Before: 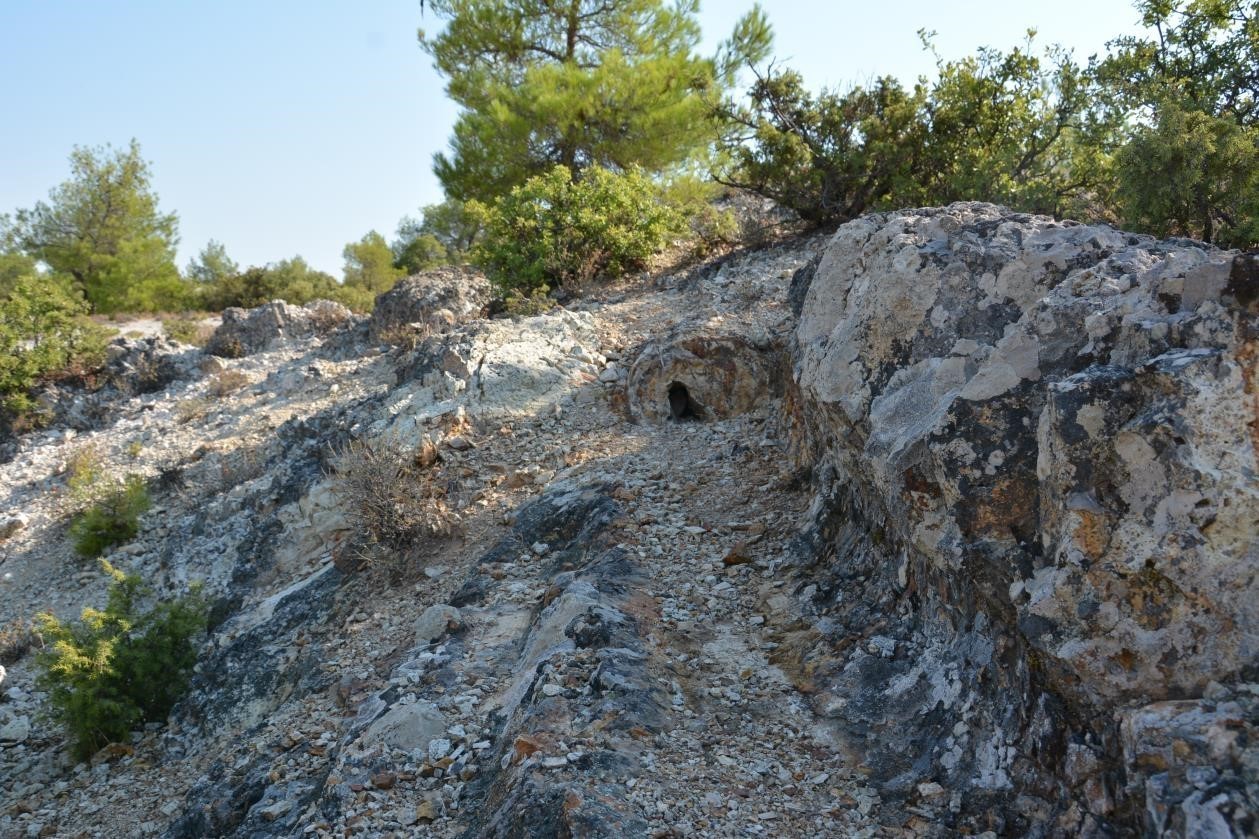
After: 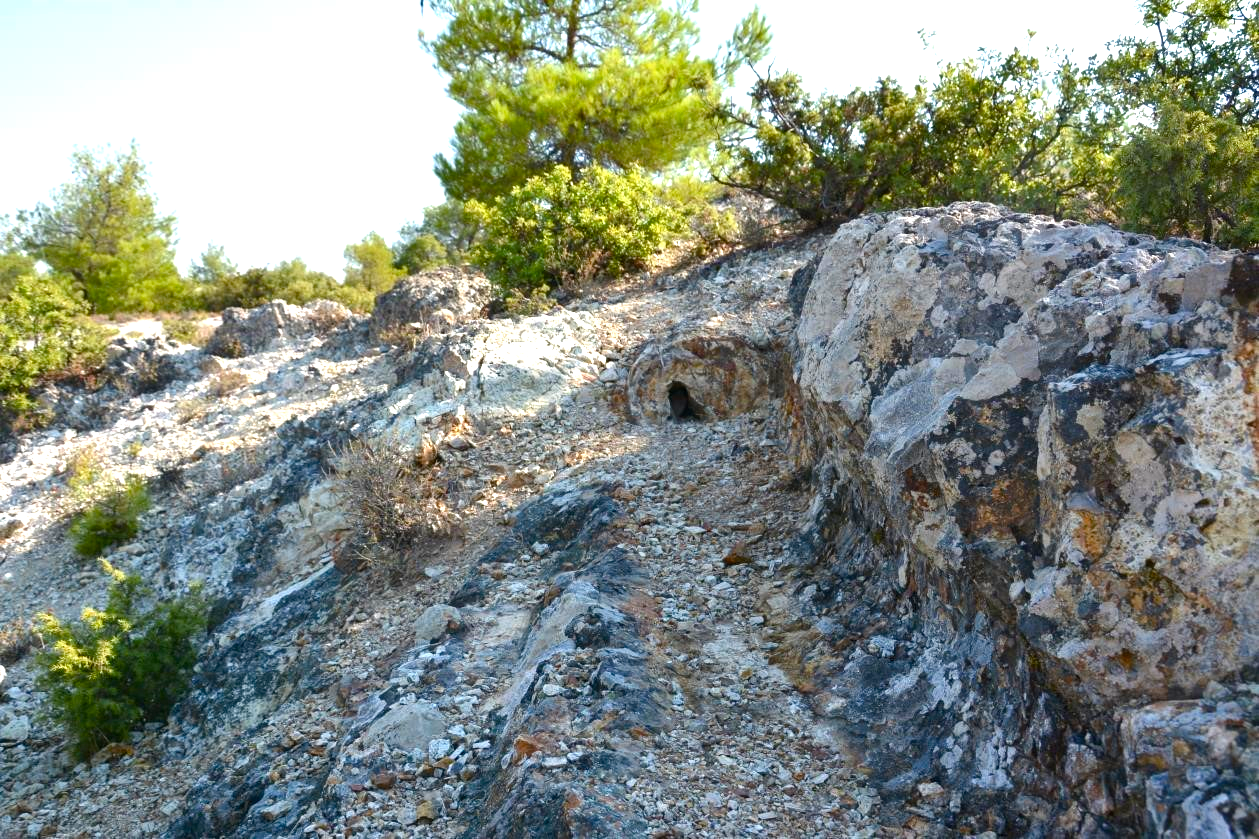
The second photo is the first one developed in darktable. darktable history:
color balance rgb: linear chroma grading › global chroma 15.047%, perceptual saturation grading › global saturation 0.023%, perceptual saturation grading › highlights -16.006%, perceptual saturation grading › shadows 25.611%, perceptual brilliance grading › highlights 11.495%, global vibrance 20%
exposure: black level correction 0.001, exposure 0.499 EV, compensate highlight preservation false
